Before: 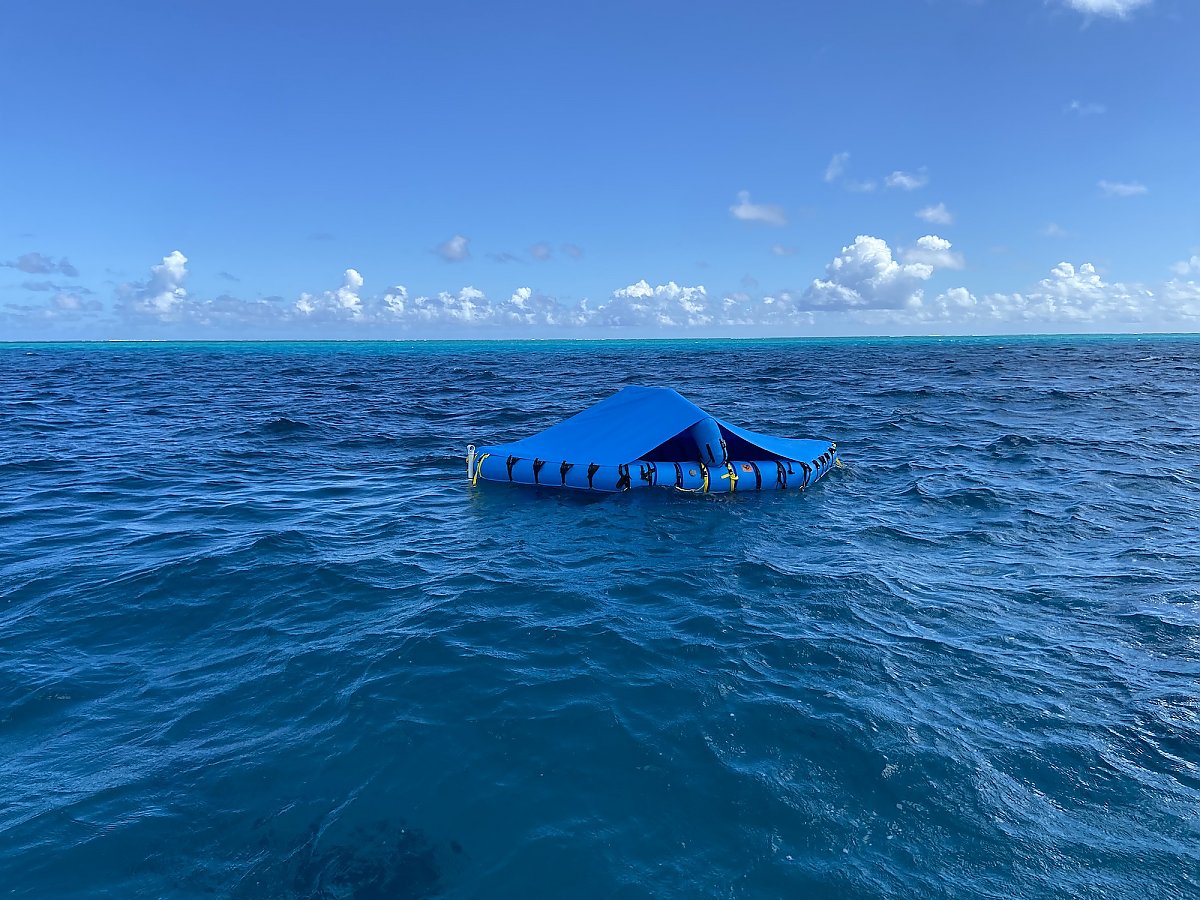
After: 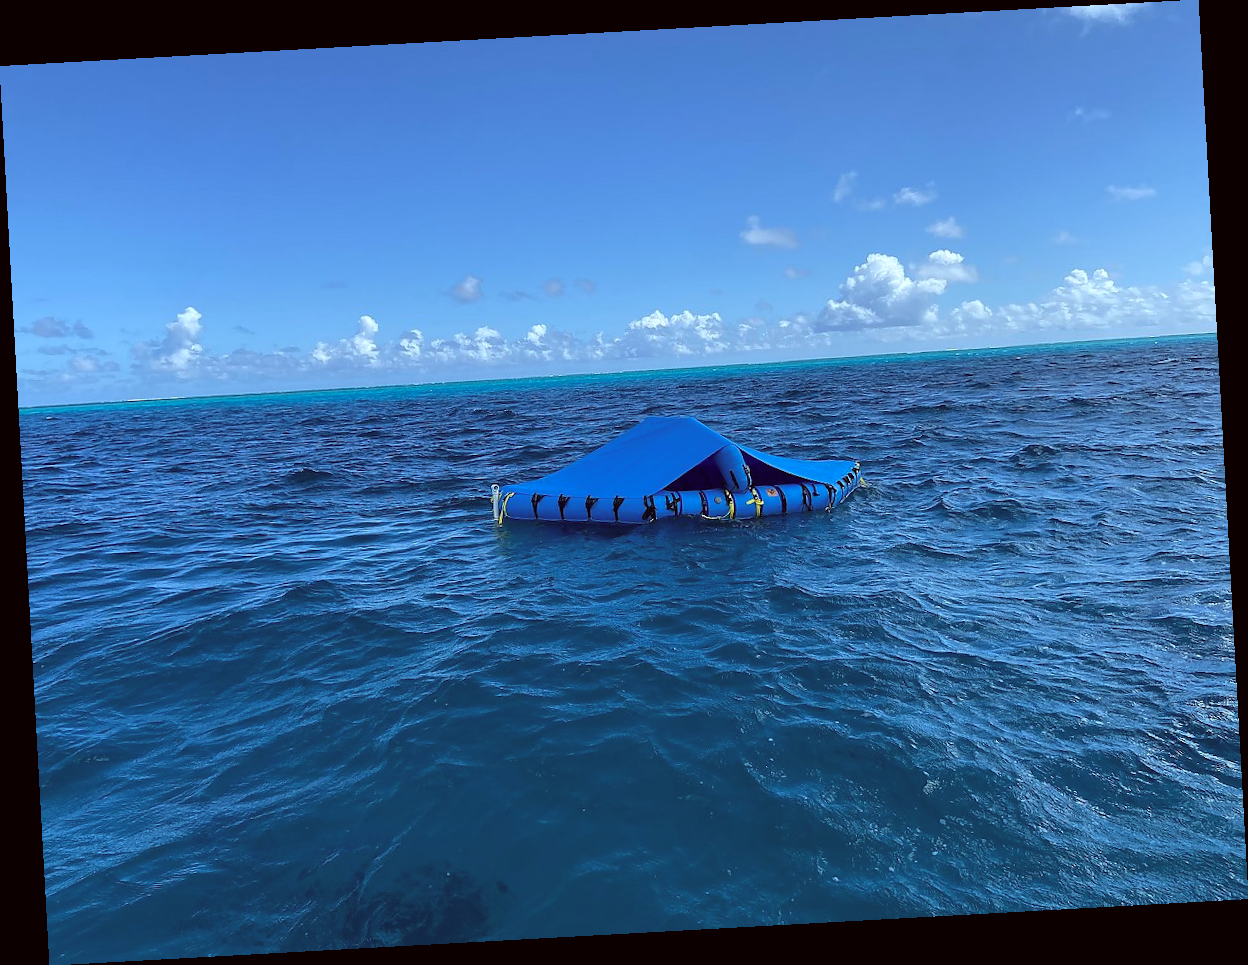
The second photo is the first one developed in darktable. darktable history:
color correction: highlights a* -3.28, highlights b* -6.24, shadows a* 3.1, shadows b* 5.19
base curve: preserve colors none
rotate and perspective: rotation -3.18°, automatic cropping off
